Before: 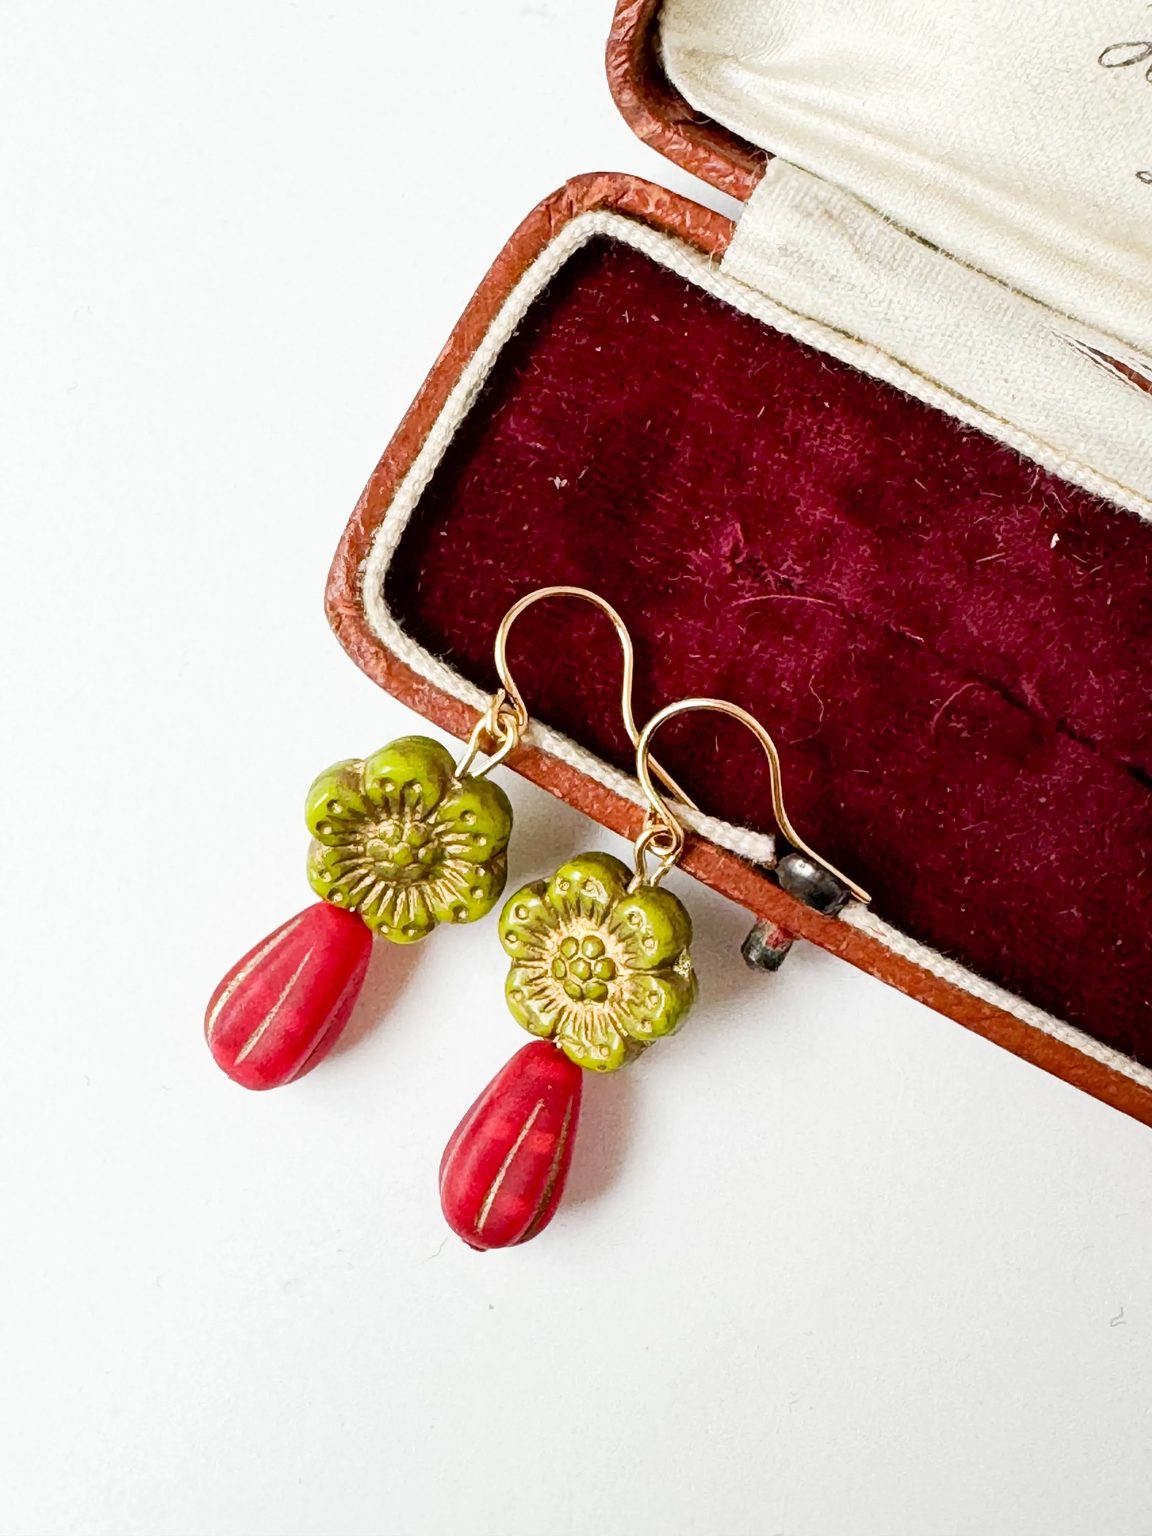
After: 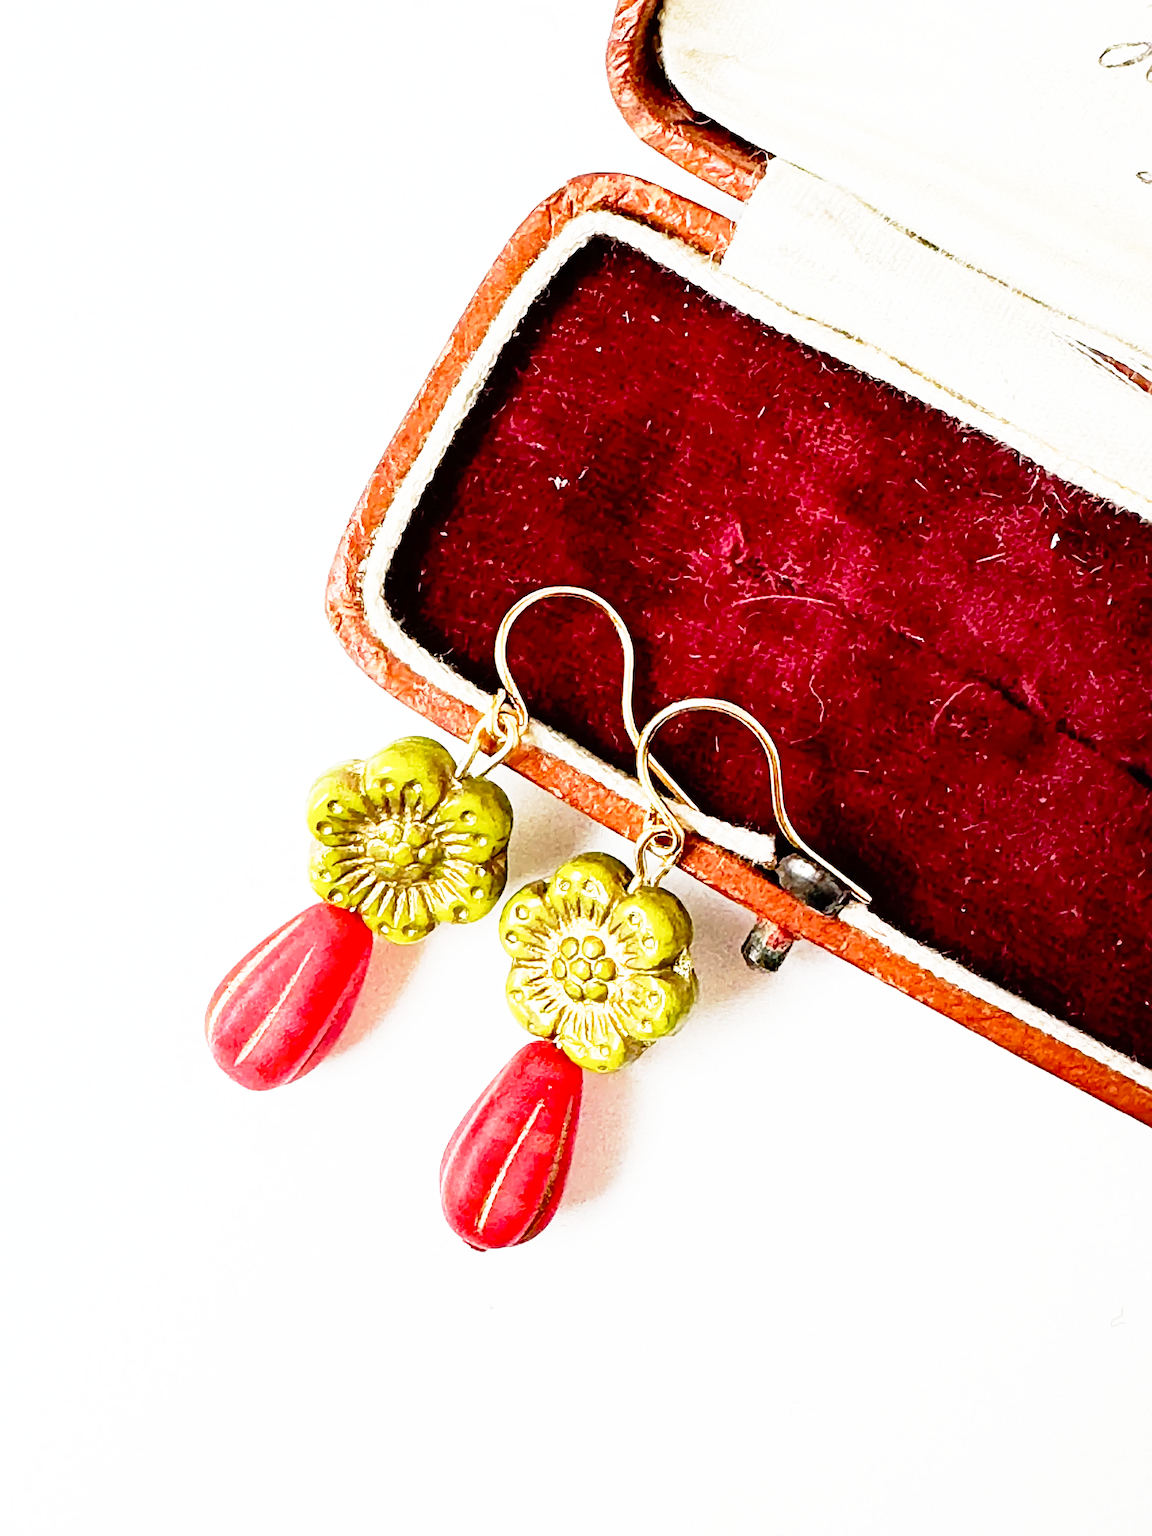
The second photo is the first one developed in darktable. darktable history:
sharpen: radius 3.119
base curve: curves: ch0 [(0, 0) (0.012, 0.01) (0.073, 0.168) (0.31, 0.711) (0.645, 0.957) (1, 1)], preserve colors none
